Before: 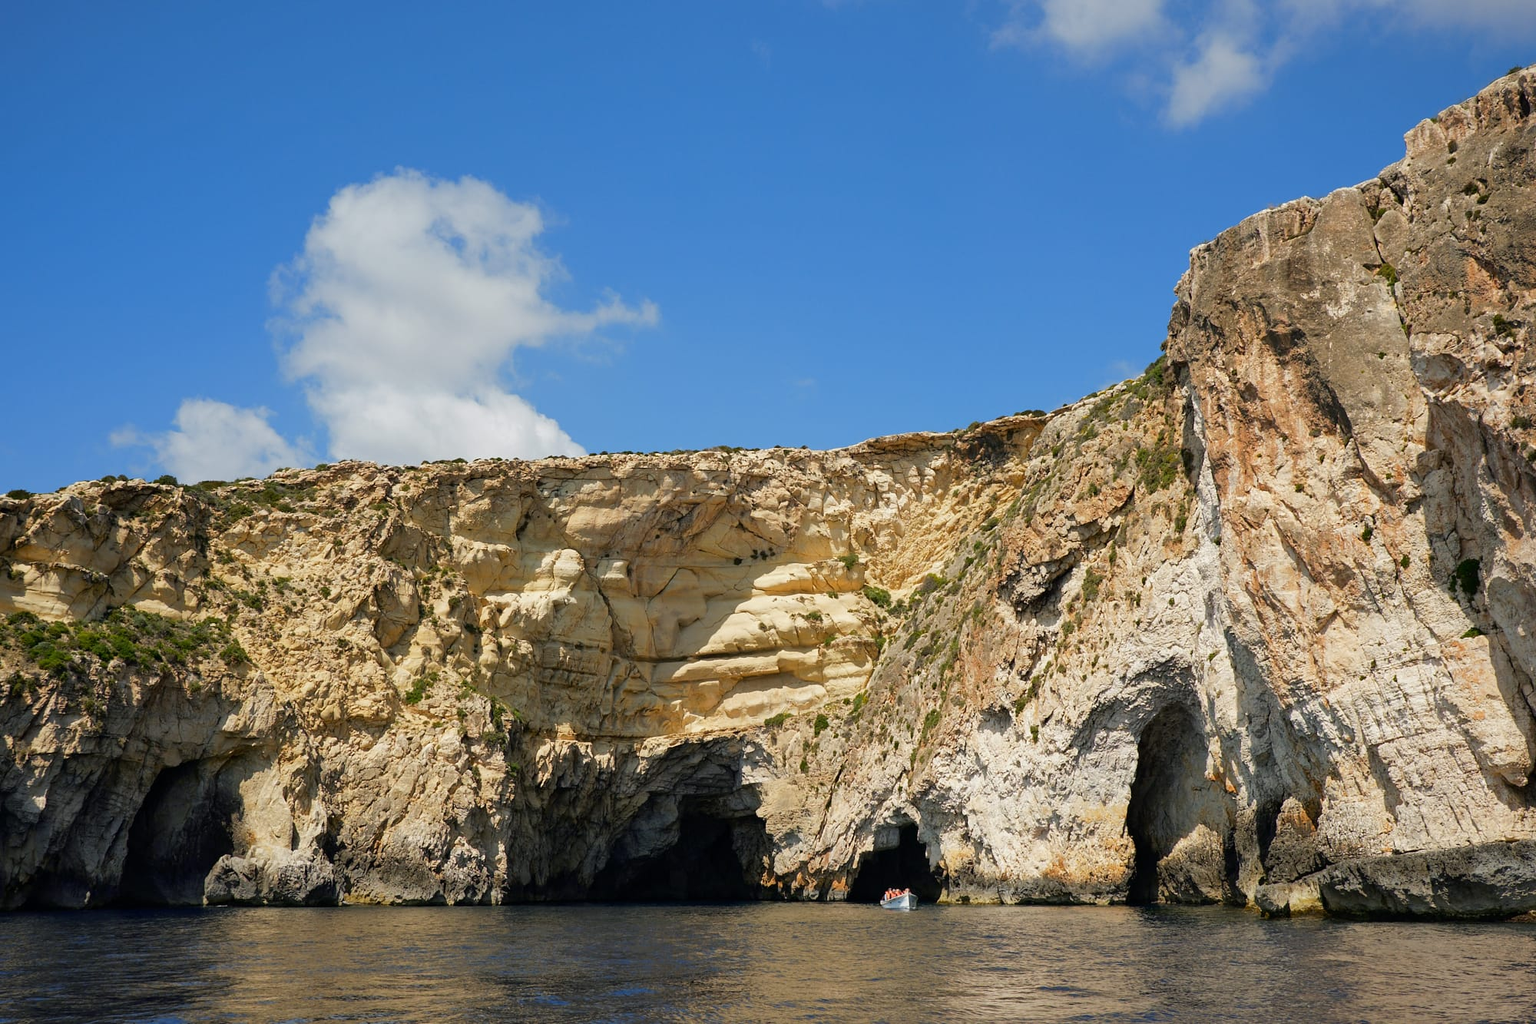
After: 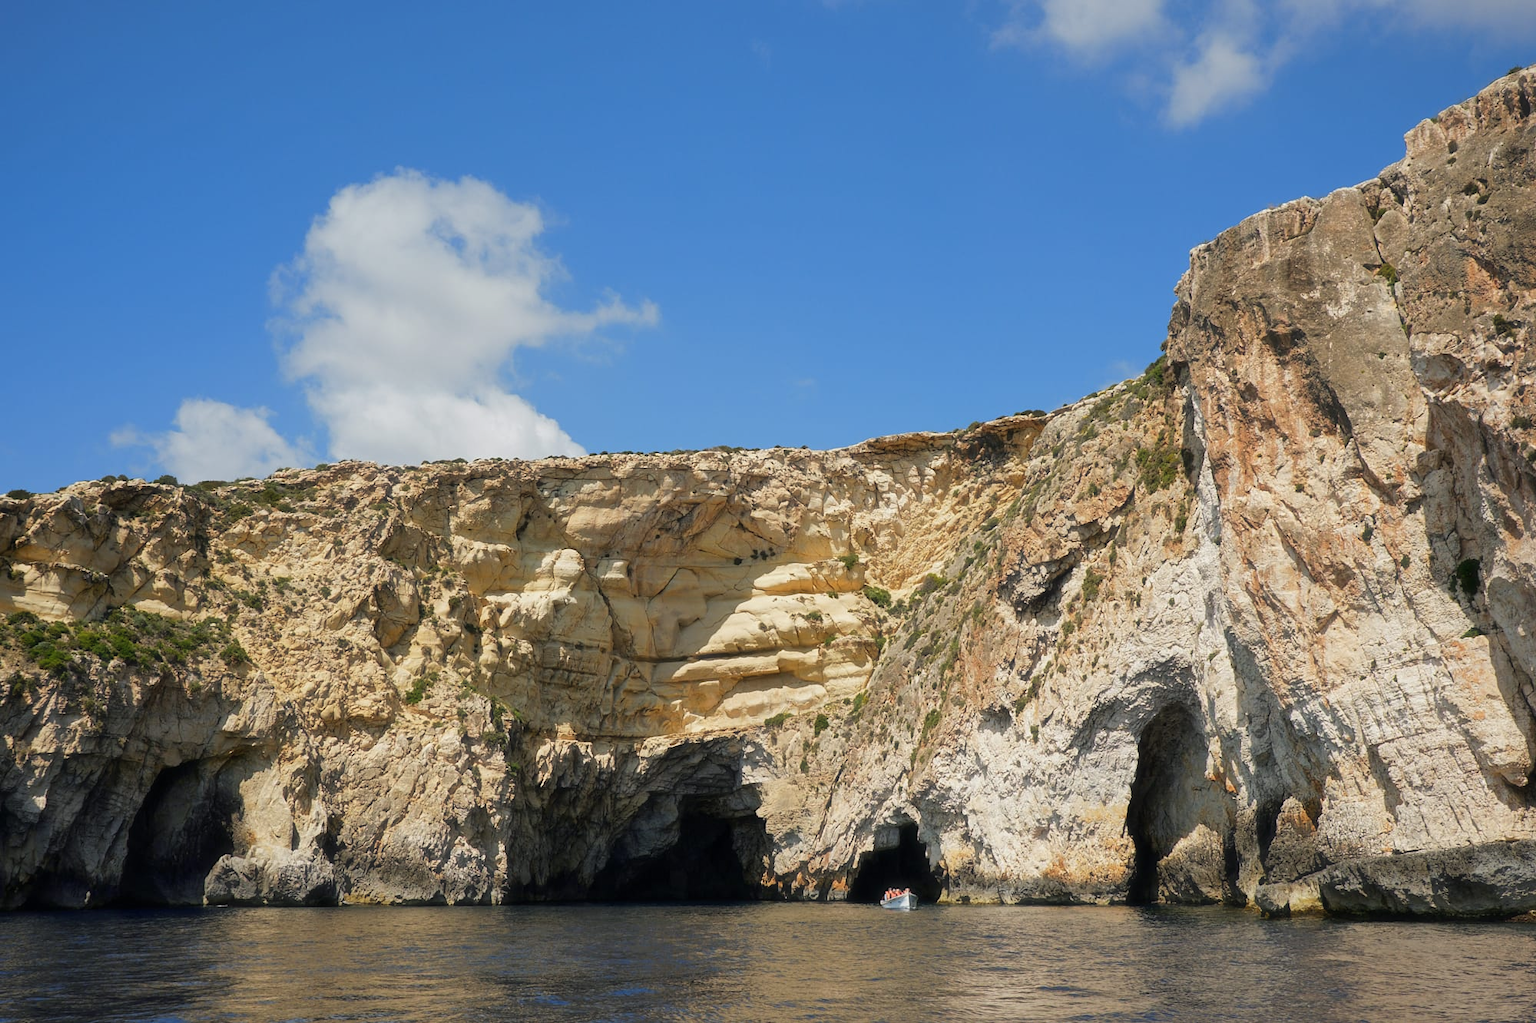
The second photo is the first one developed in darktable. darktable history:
haze removal: strength -0.096, compatibility mode true, adaptive false
